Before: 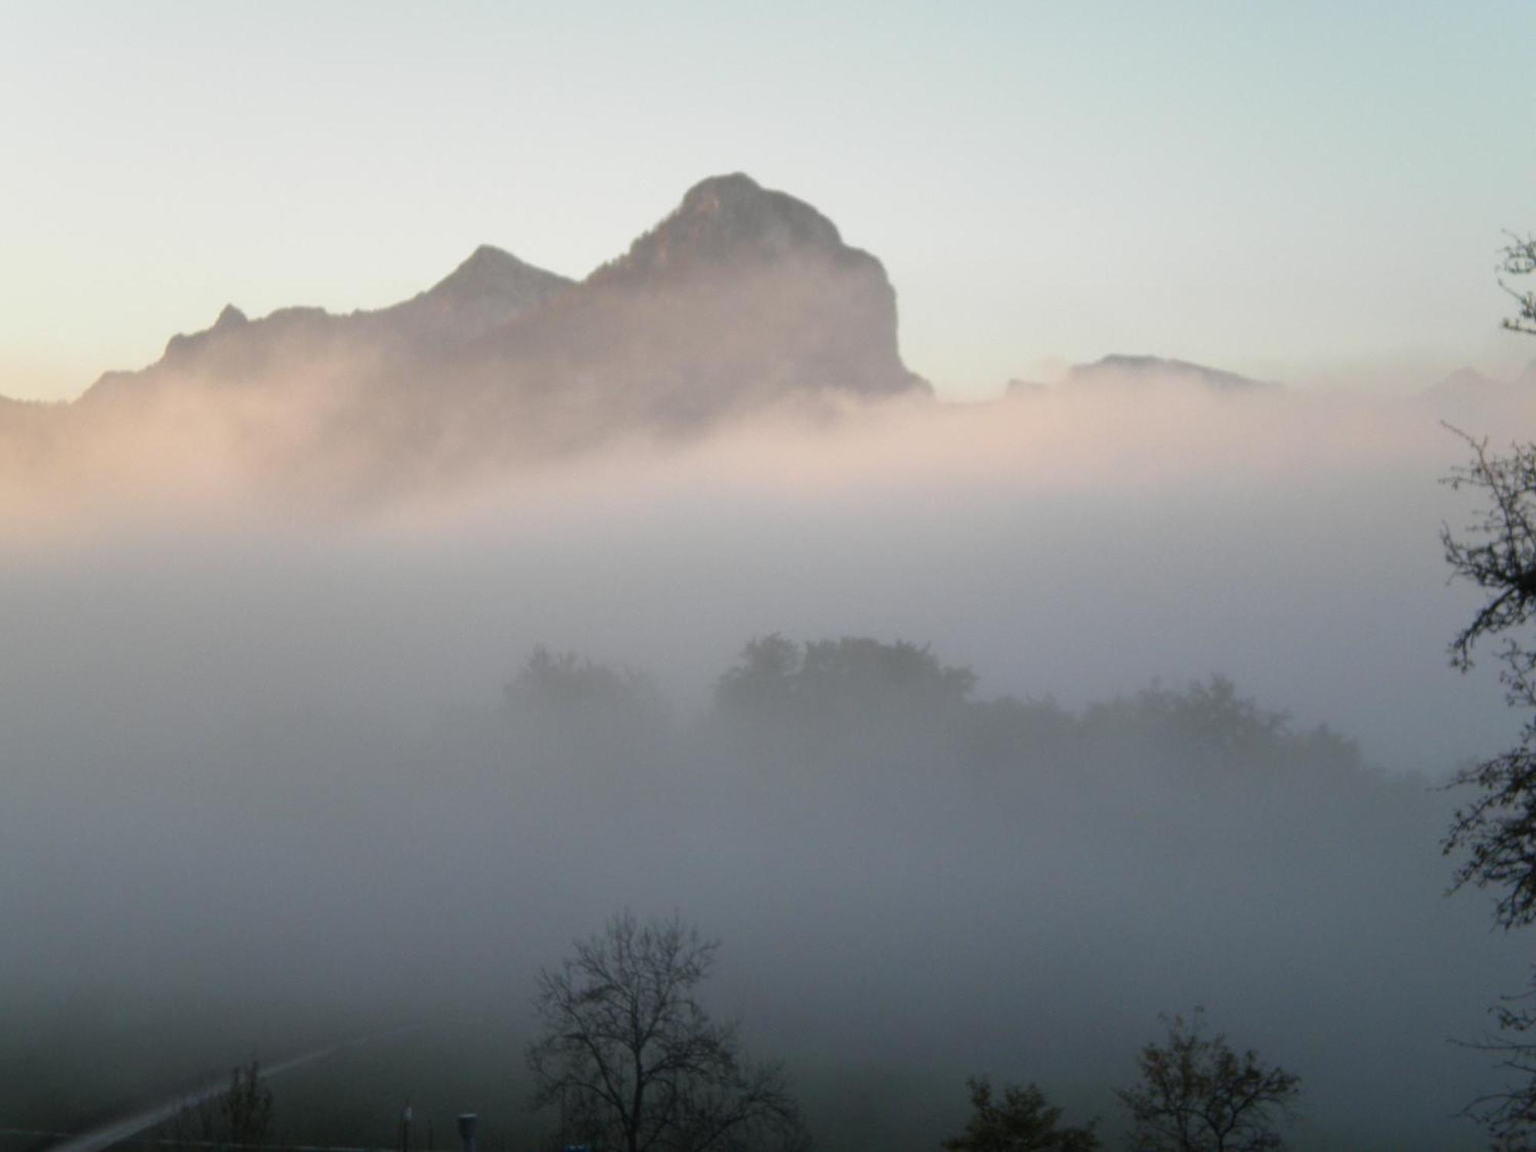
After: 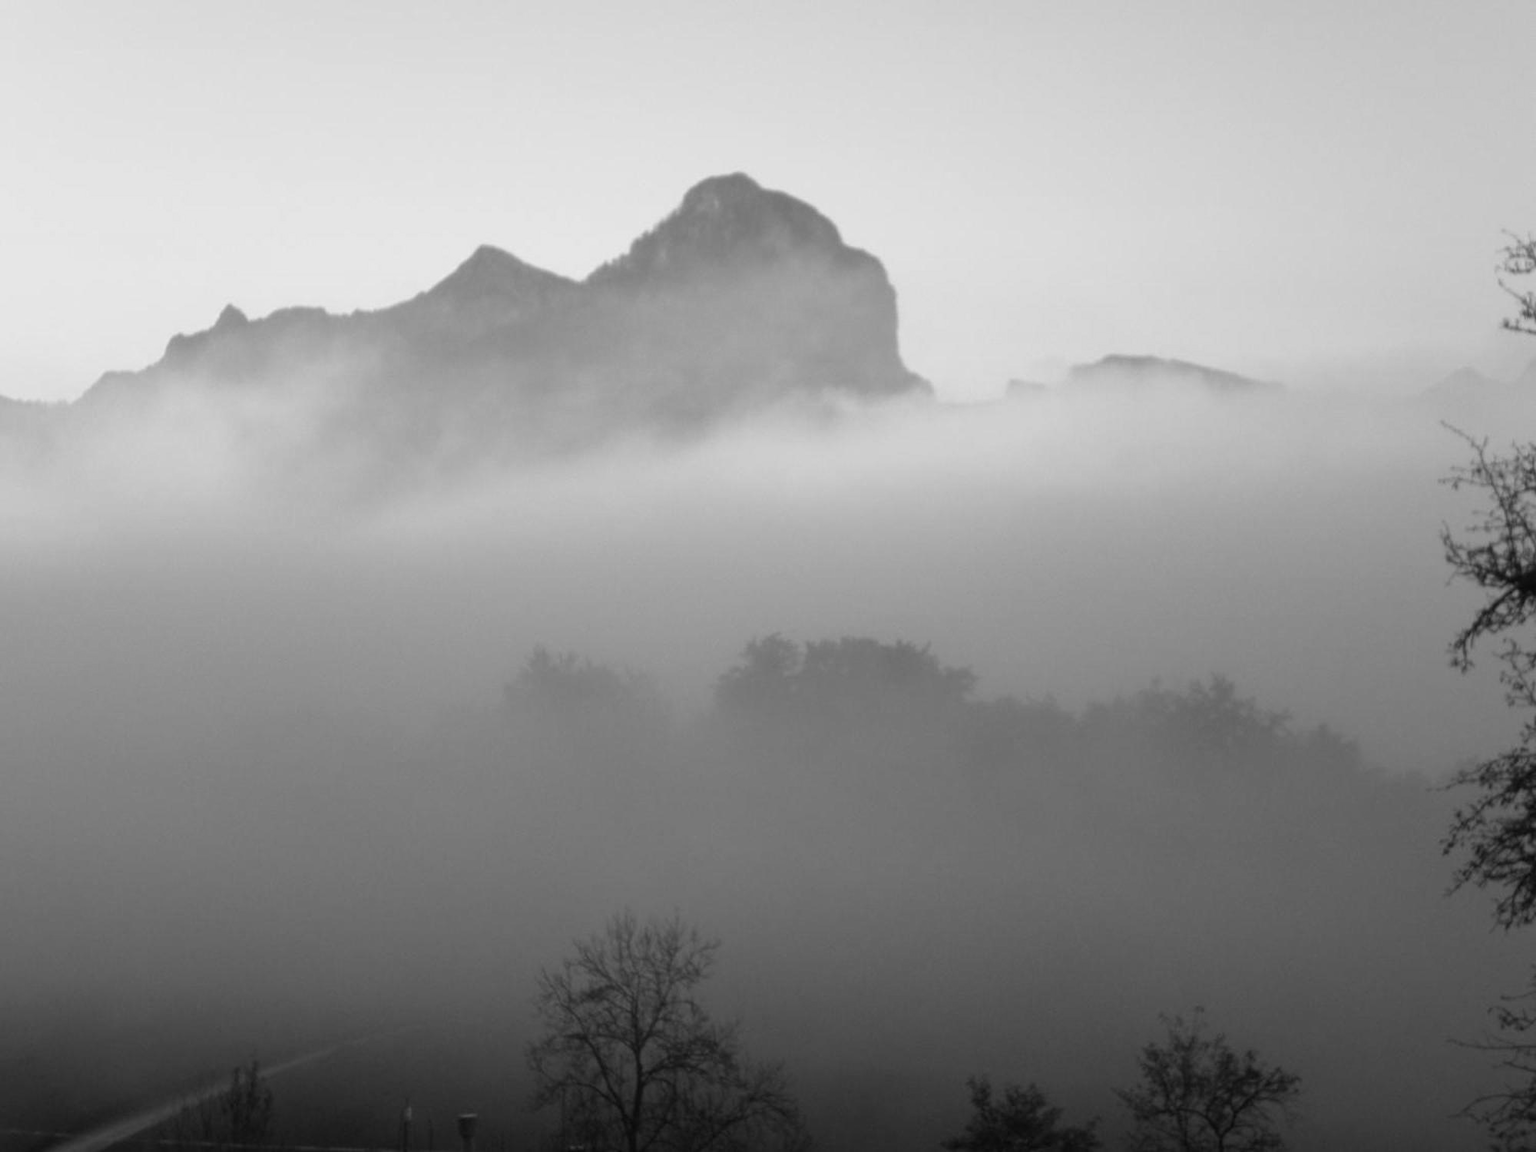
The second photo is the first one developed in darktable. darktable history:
color calibration: output gray [0.714, 0.278, 0, 0], illuminant same as pipeline (D50), adaptation none (bypass)
